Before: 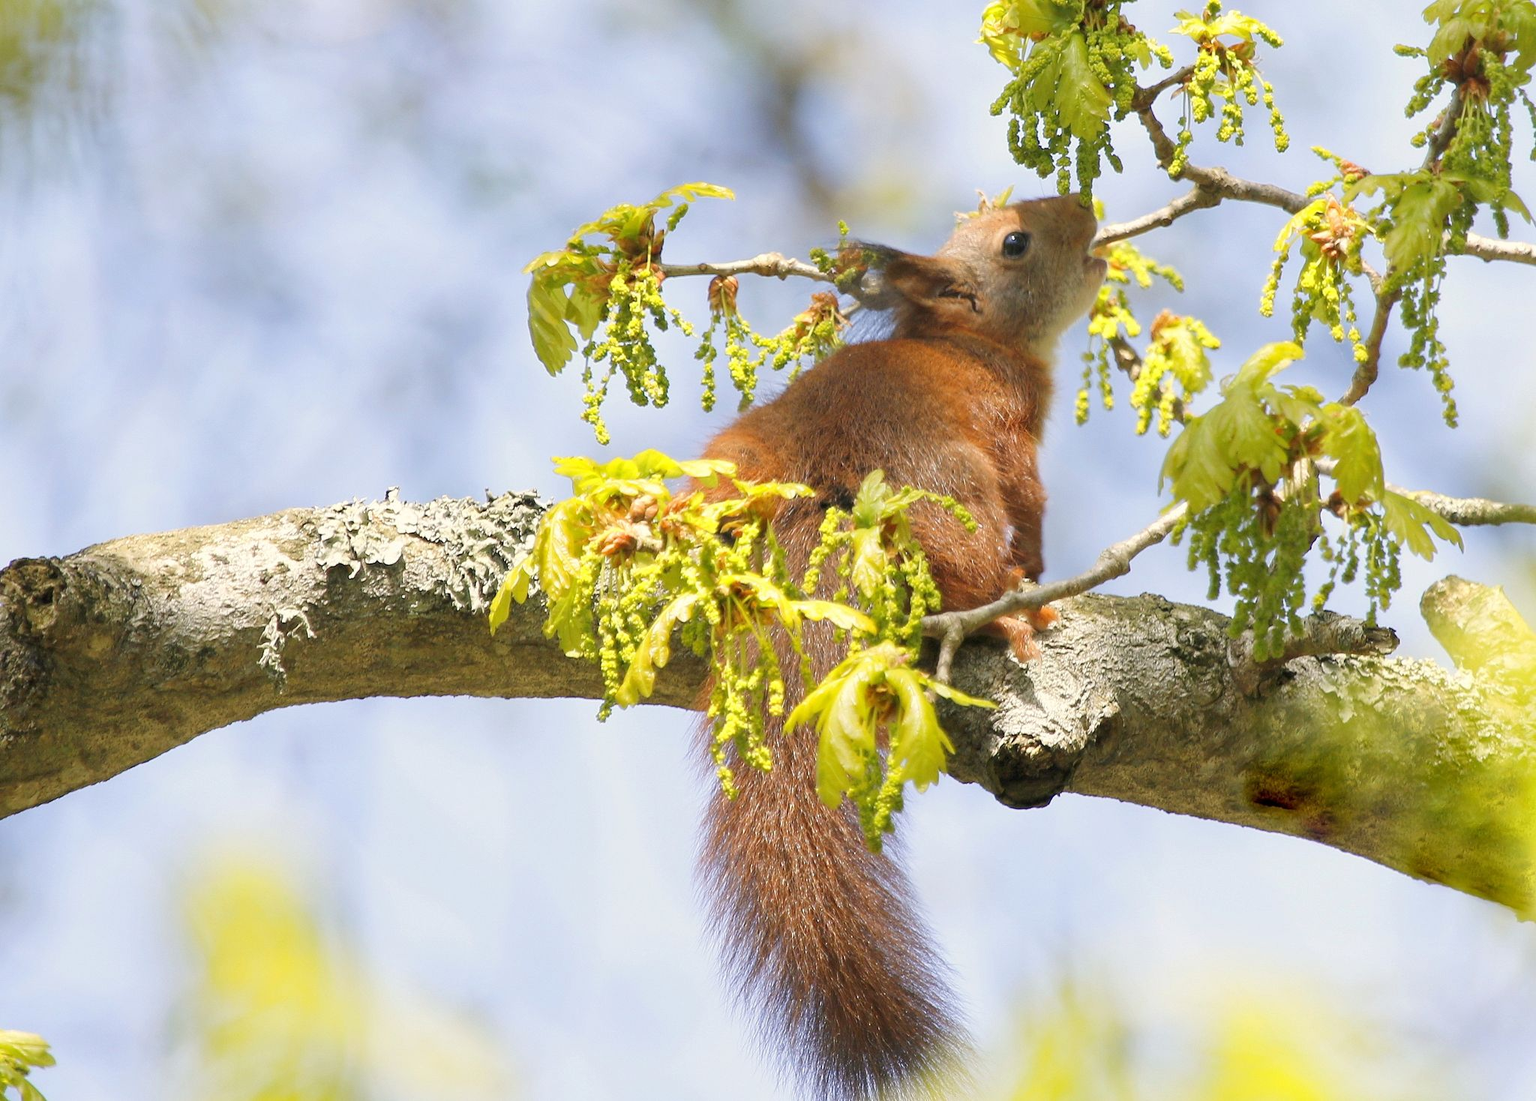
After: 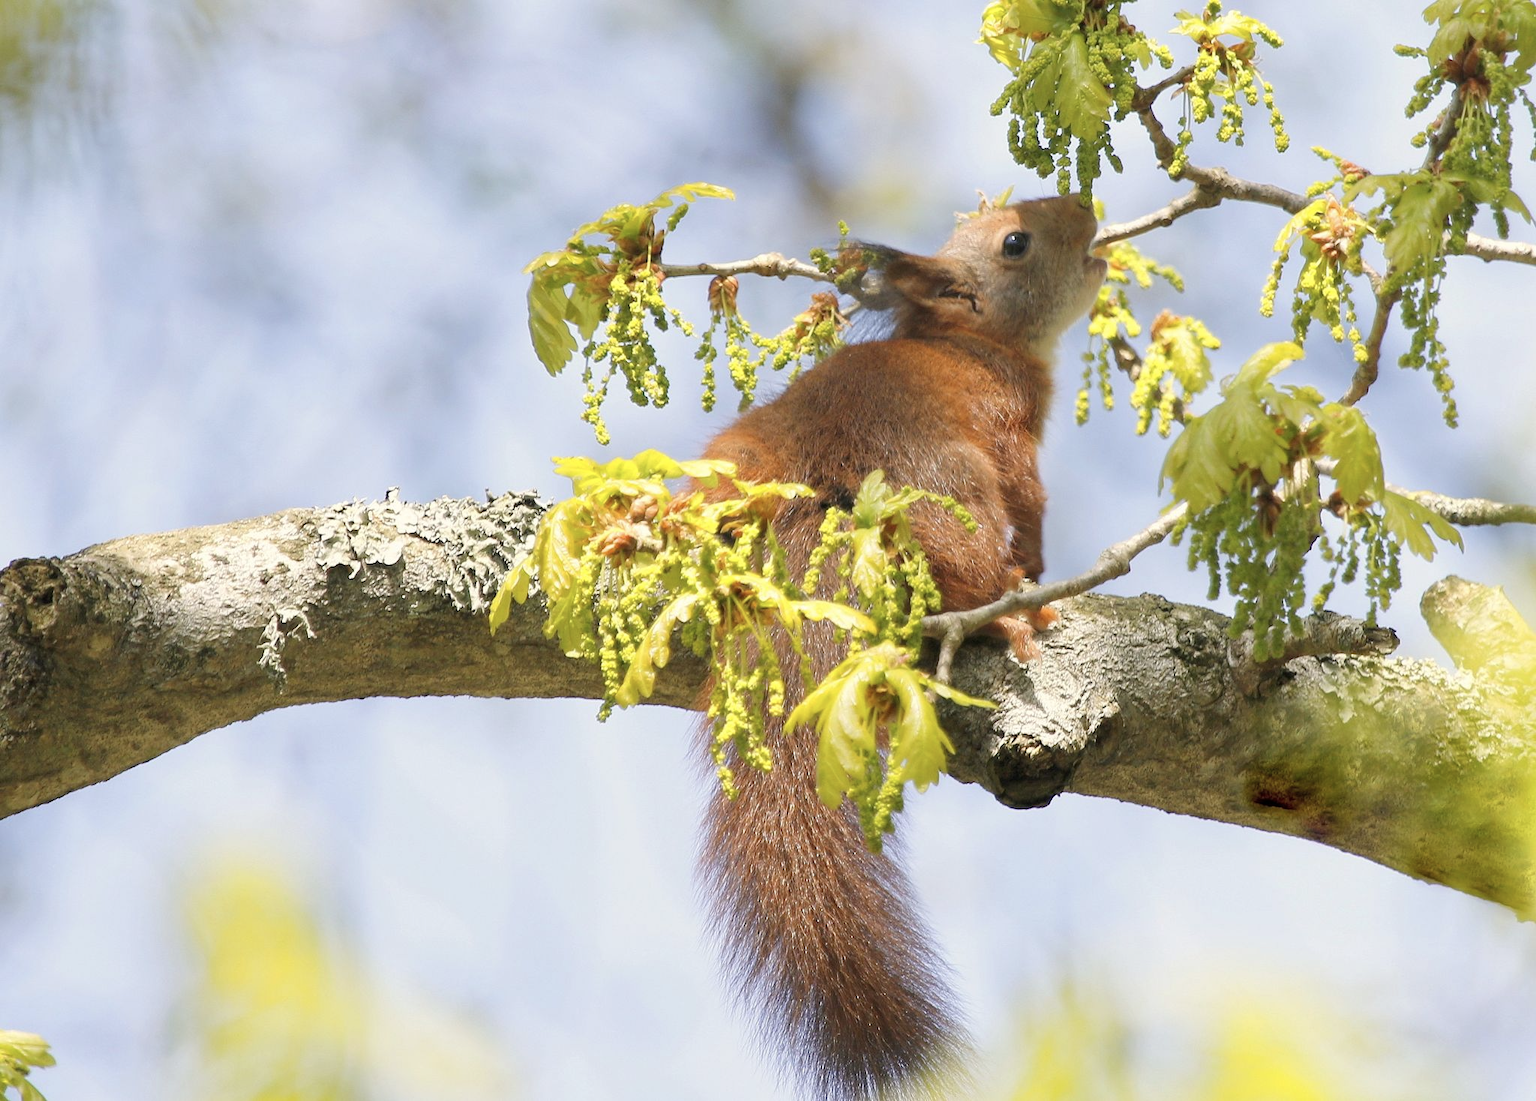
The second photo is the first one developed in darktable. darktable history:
contrast brightness saturation: saturation -0.15
